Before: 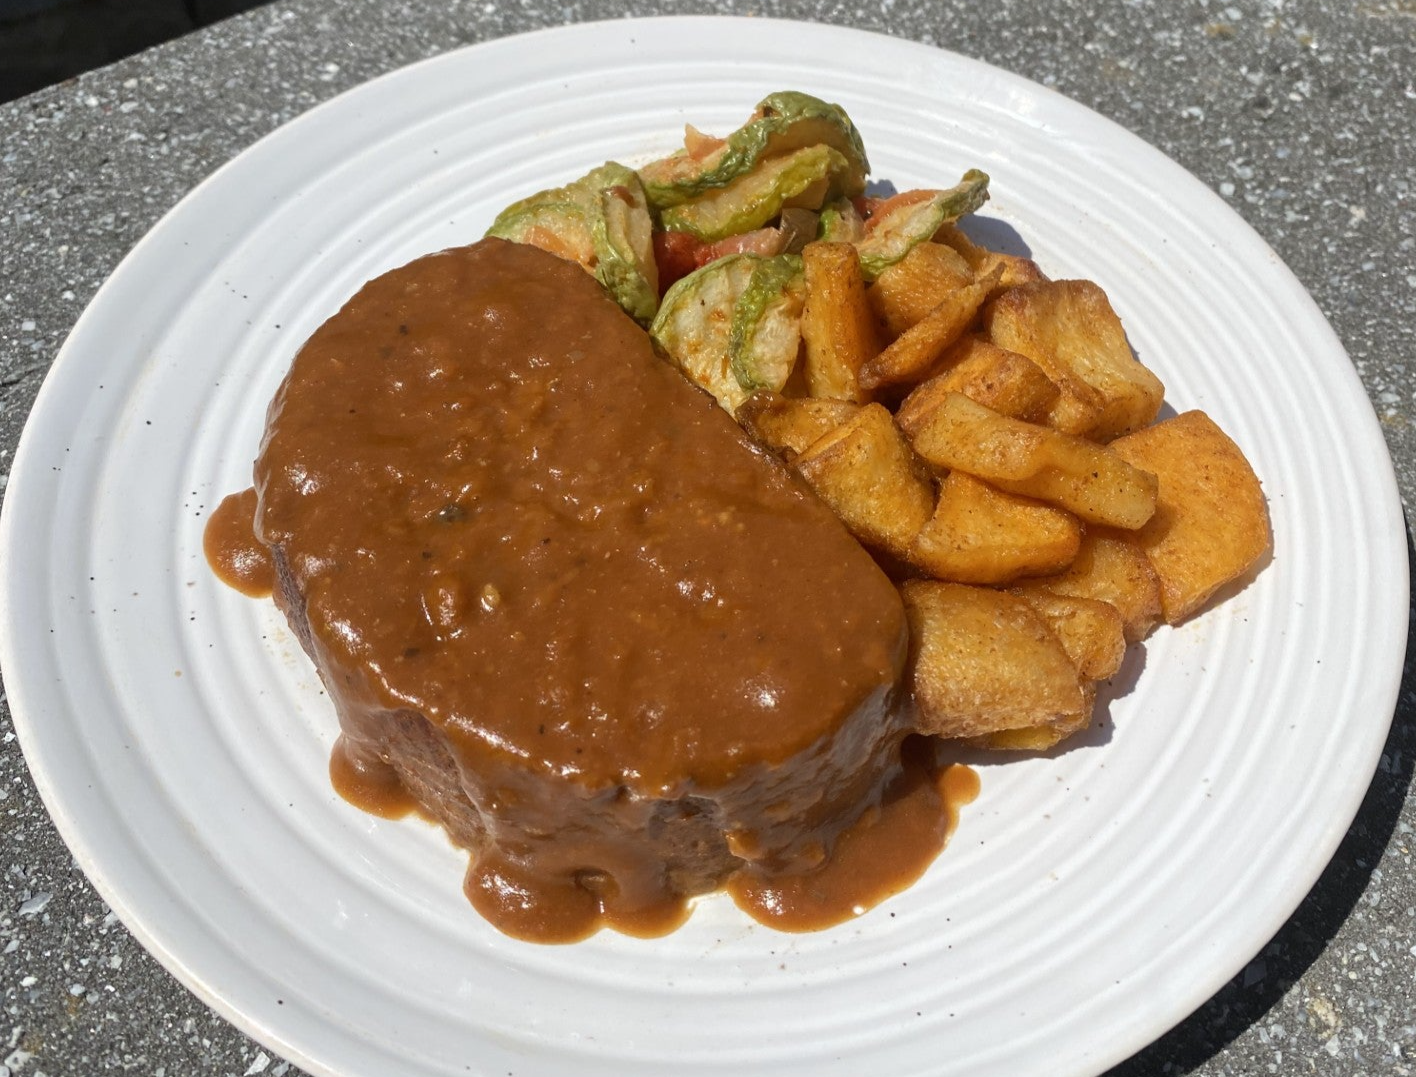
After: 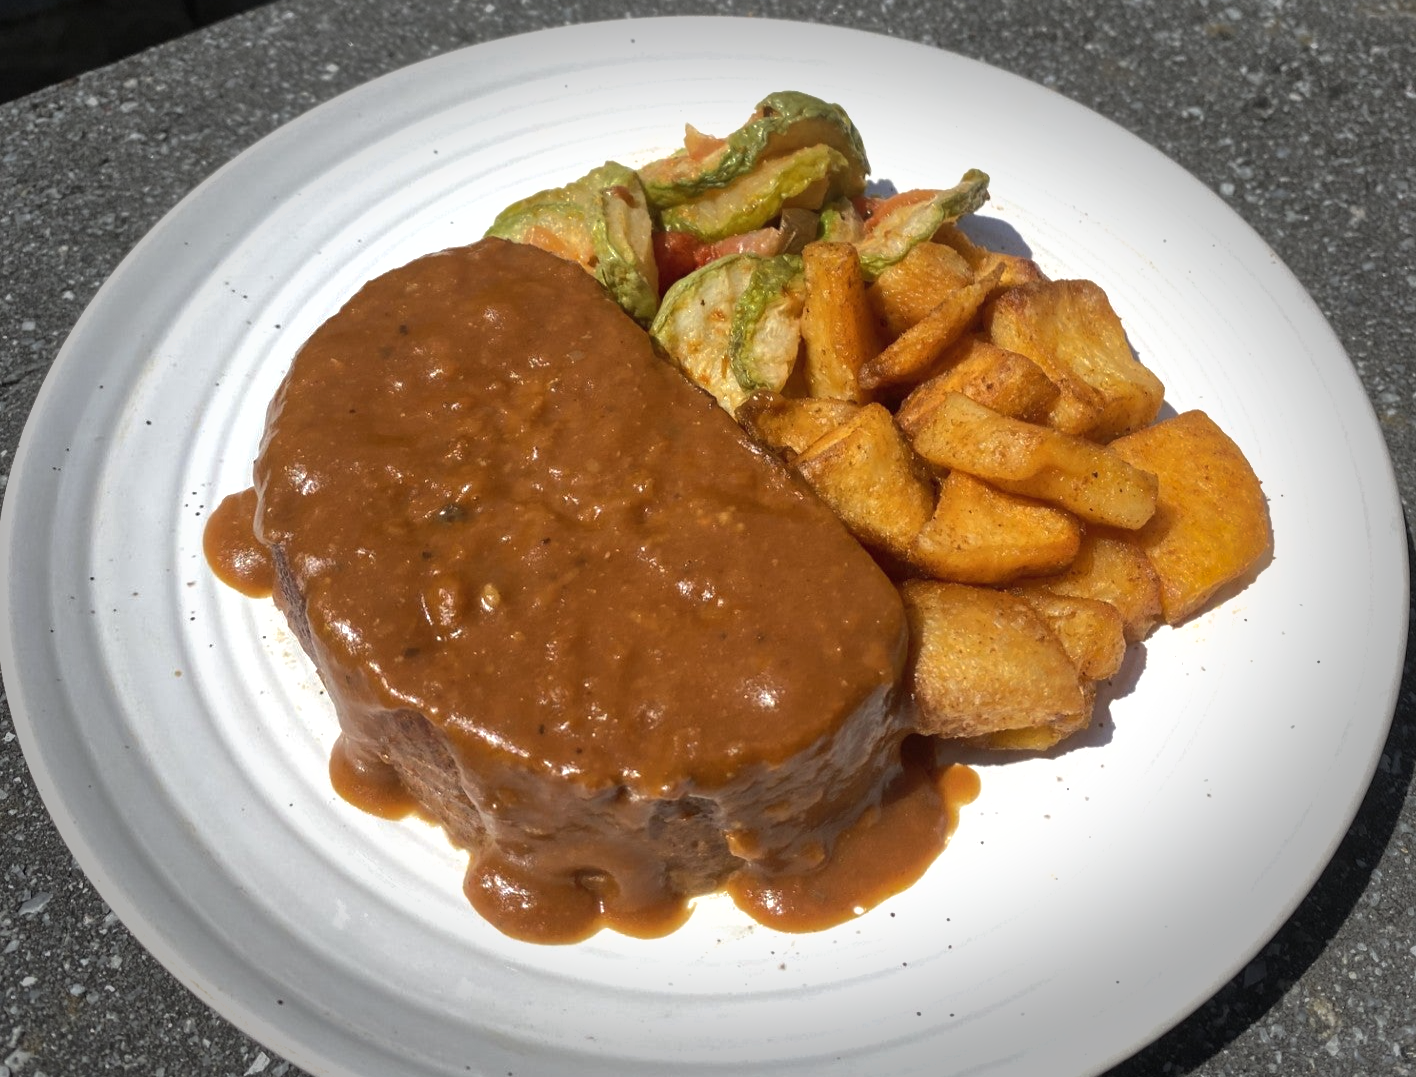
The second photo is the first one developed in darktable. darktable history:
tone equalizer: -8 EV -0.417 EV, -7 EV -0.389 EV, -6 EV -0.333 EV, -5 EV -0.222 EV, -3 EV 0.222 EV, -2 EV 0.333 EV, -1 EV 0.389 EV, +0 EV 0.417 EV, edges refinement/feathering 500, mask exposure compensation -1.25 EV, preserve details no
shadows and highlights: on, module defaults
vignetting: fall-off start 66.7%, fall-off radius 39.74%, brightness -0.576, saturation -0.258, automatic ratio true, width/height ratio 0.671, dithering 16-bit output
